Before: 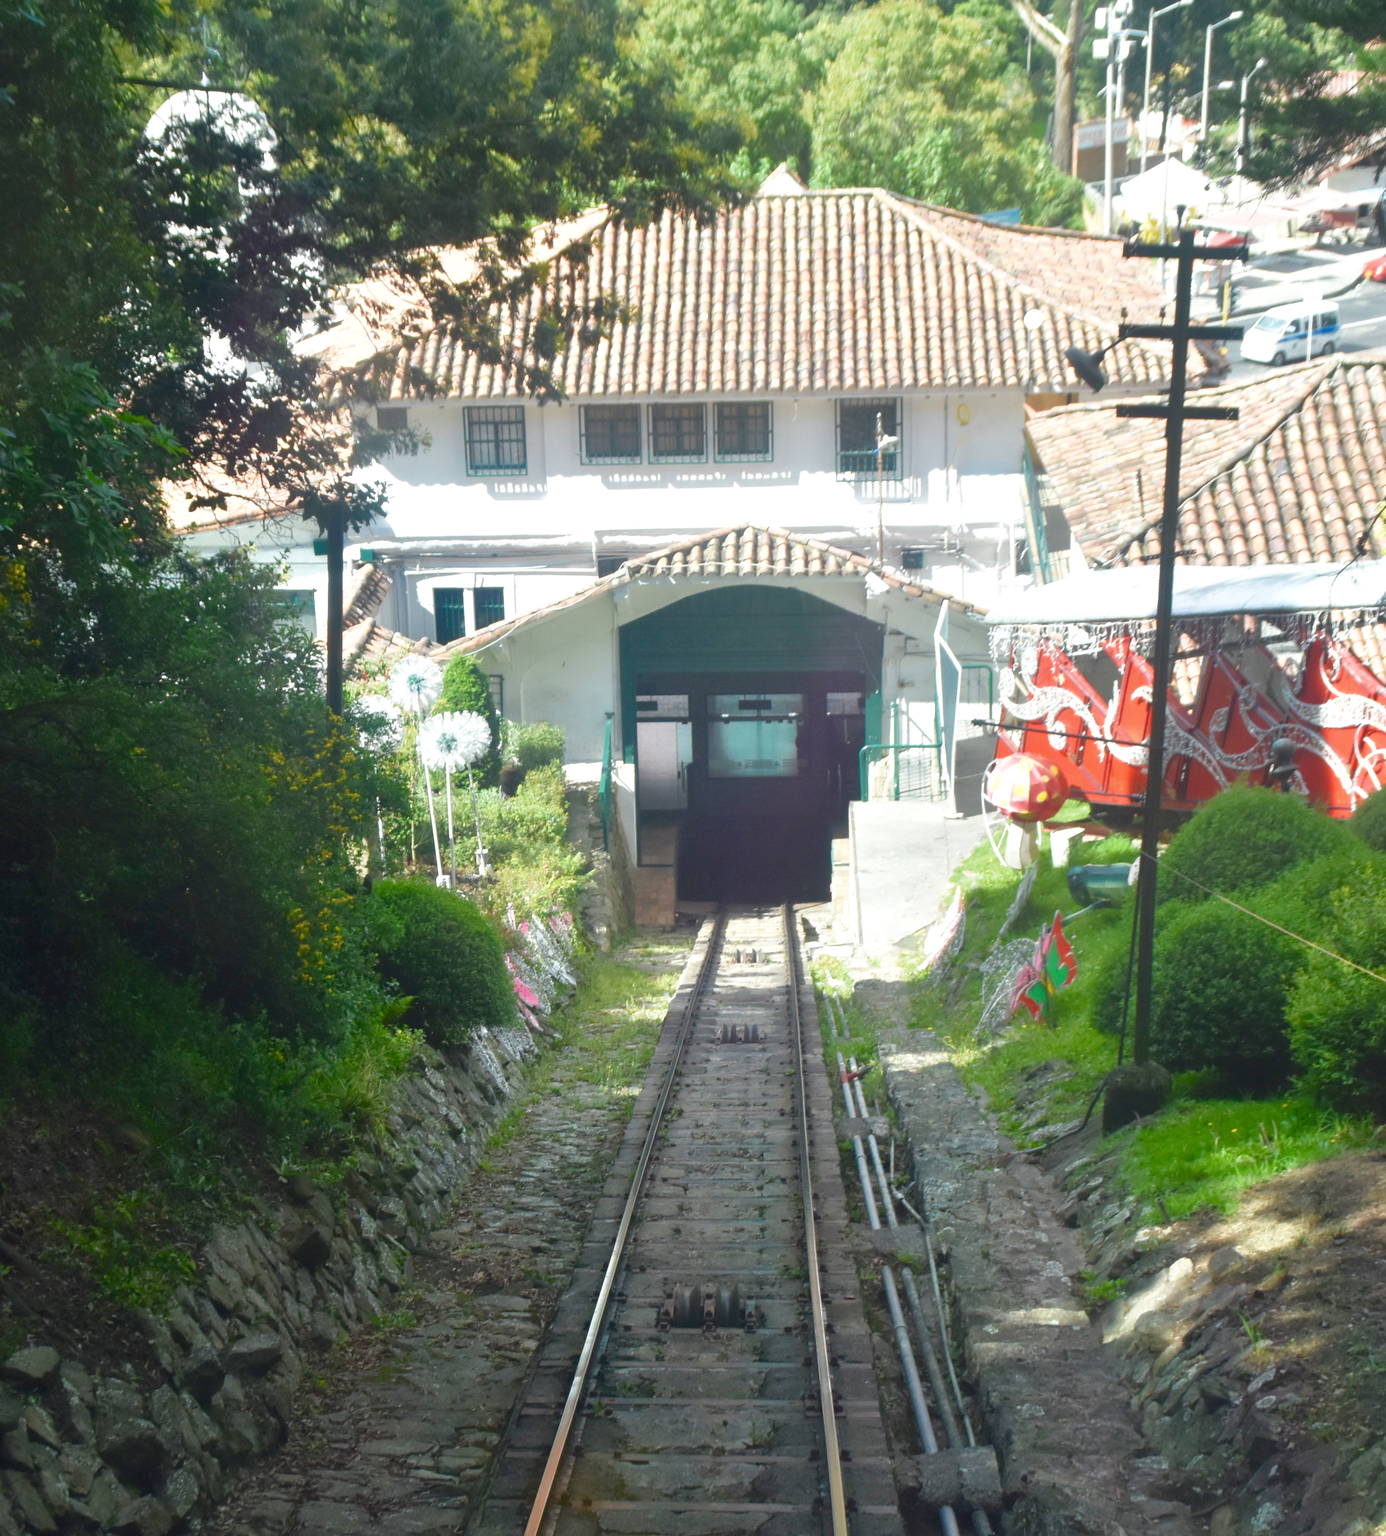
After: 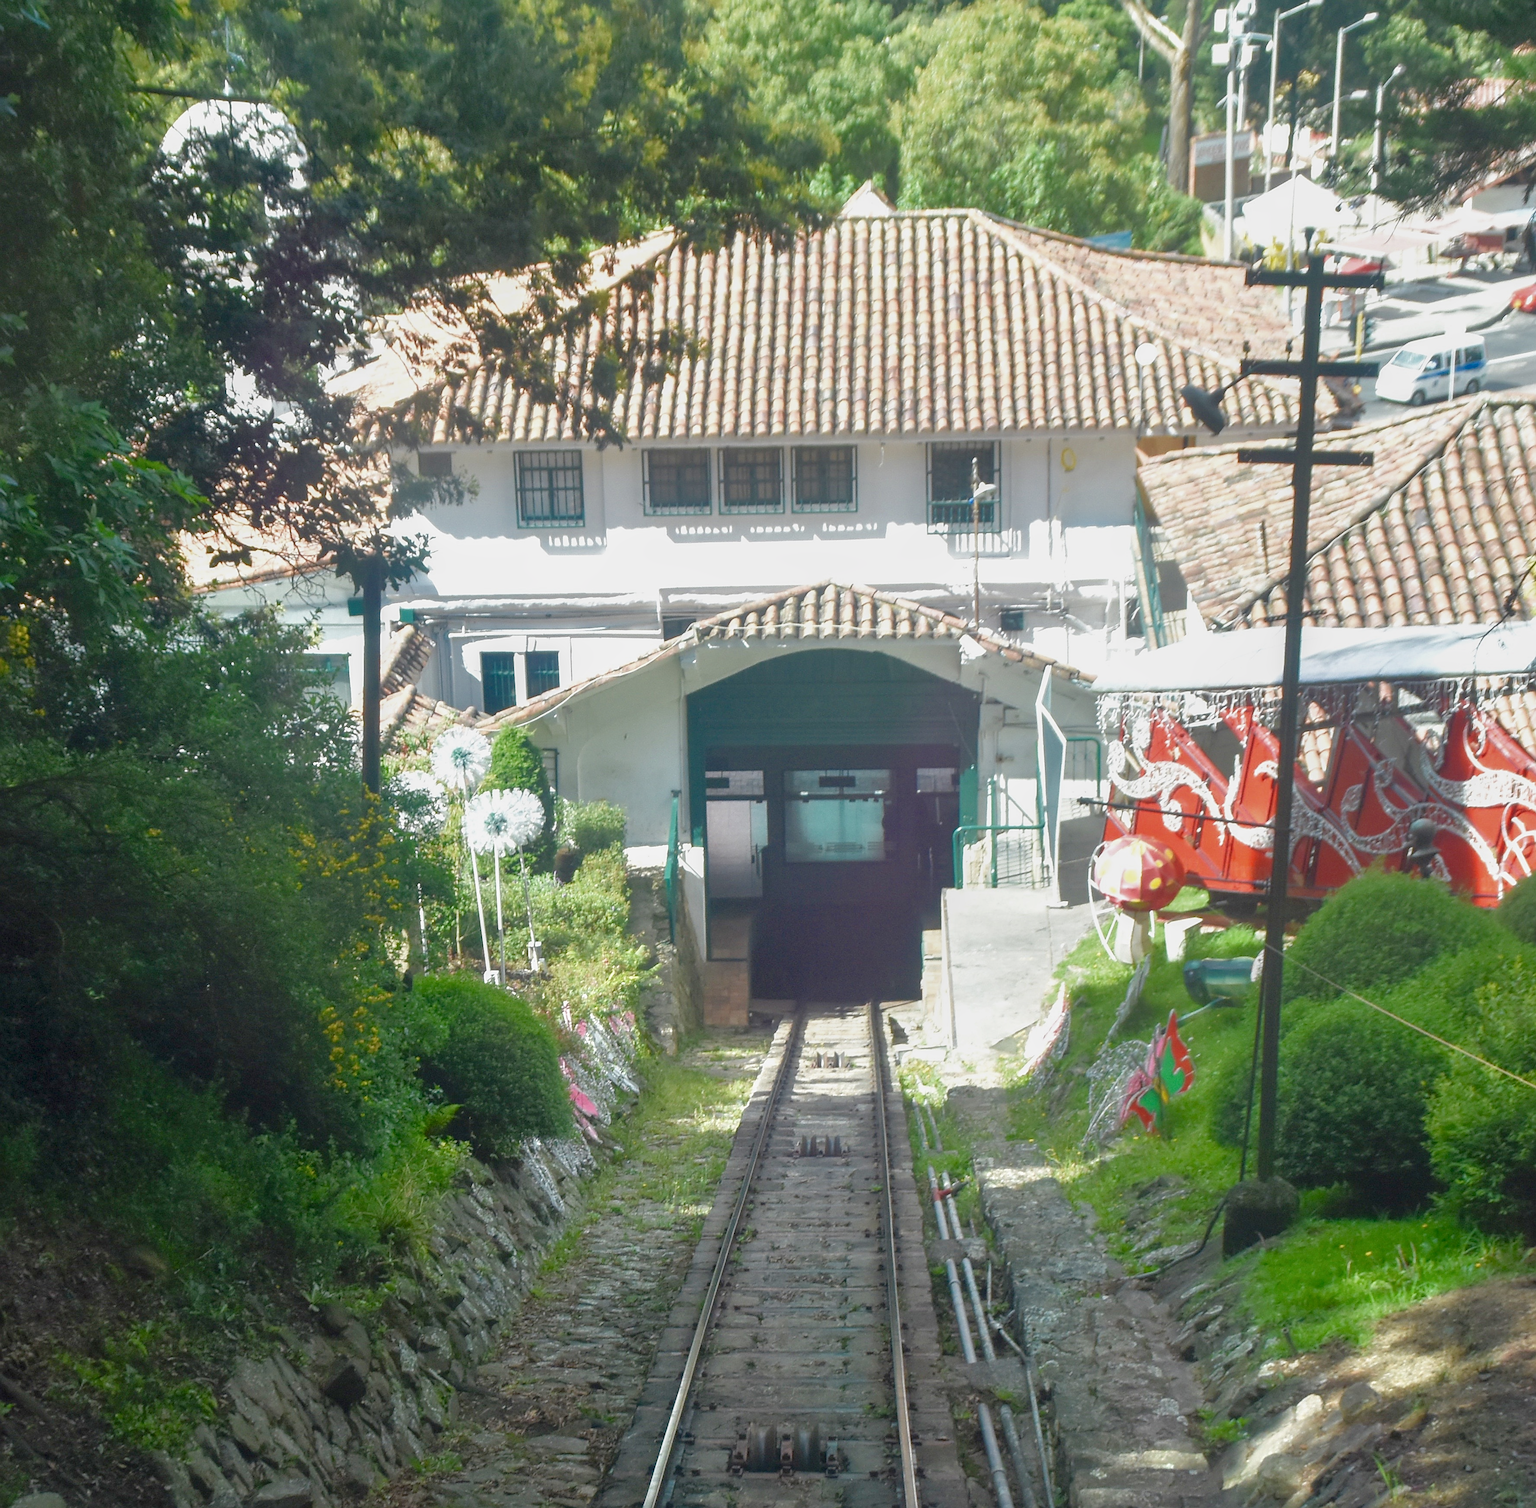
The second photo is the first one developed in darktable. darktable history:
tone equalizer: -8 EV 0.25 EV, -7 EV 0.394 EV, -6 EV 0.429 EV, -5 EV 0.263 EV, -3 EV -0.274 EV, -2 EV -0.42 EV, -1 EV -0.427 EV, +0 EV -0.247 EV, edges refinement/feathering 500, mask exposure compensation -1.57 EV, preserve details no
sharpen: on, module defaults
local contrast: detail 130%
levels: black 8.51%, levels [0, 0.499, 1]
crop and rotate: top 0%, bottom 11.39%
